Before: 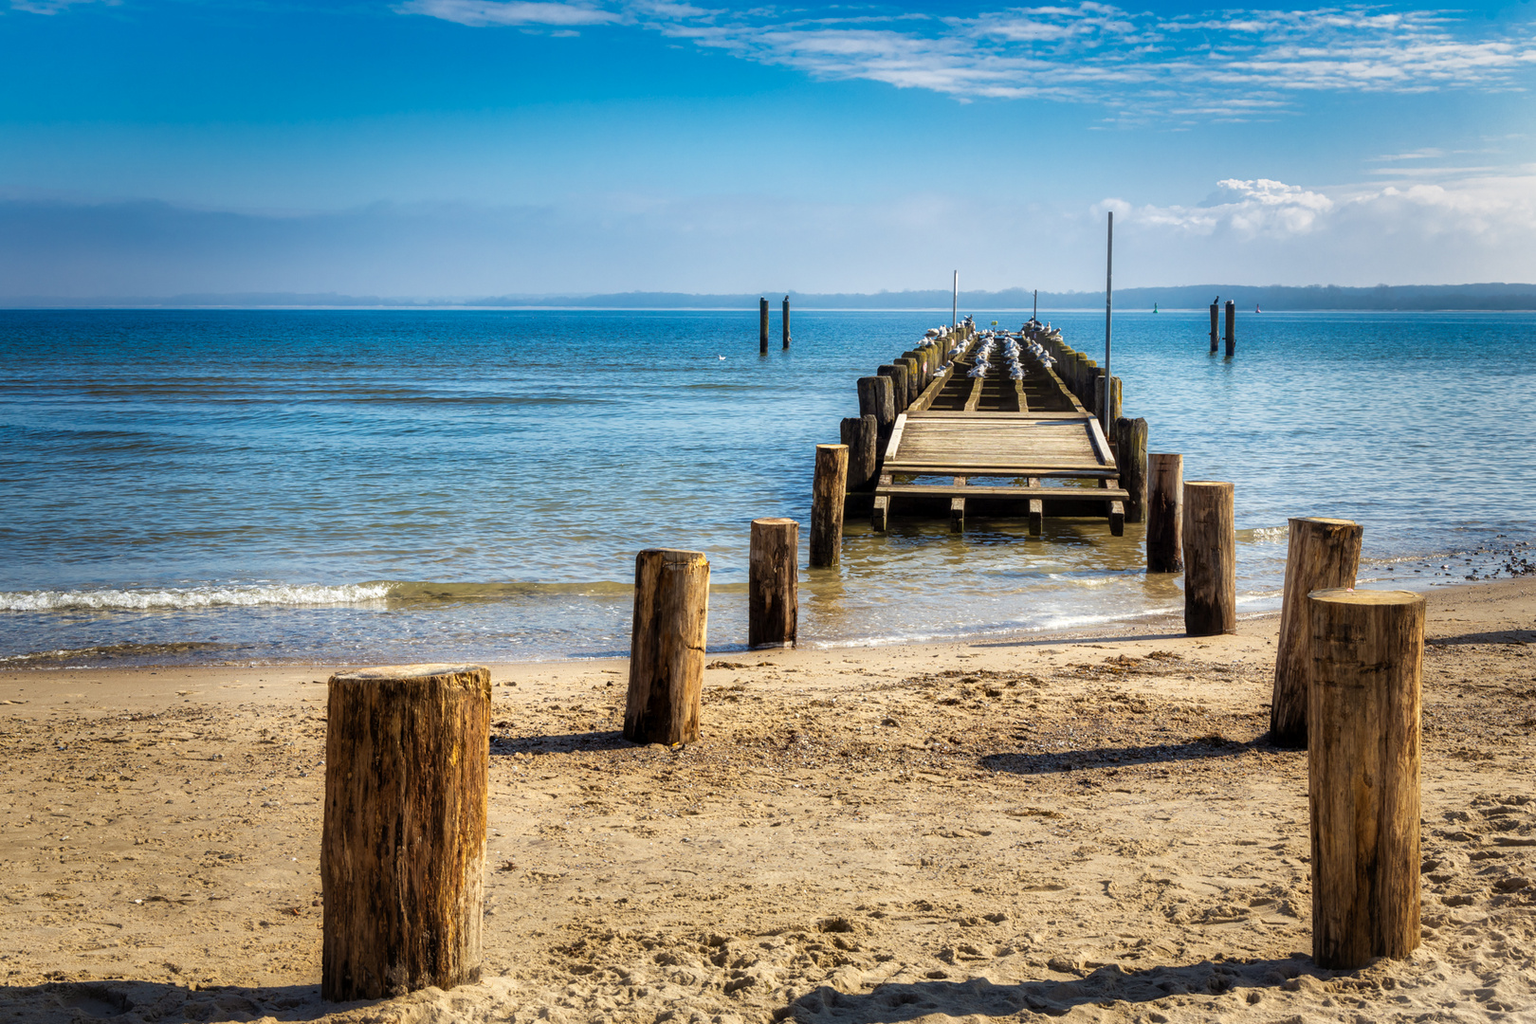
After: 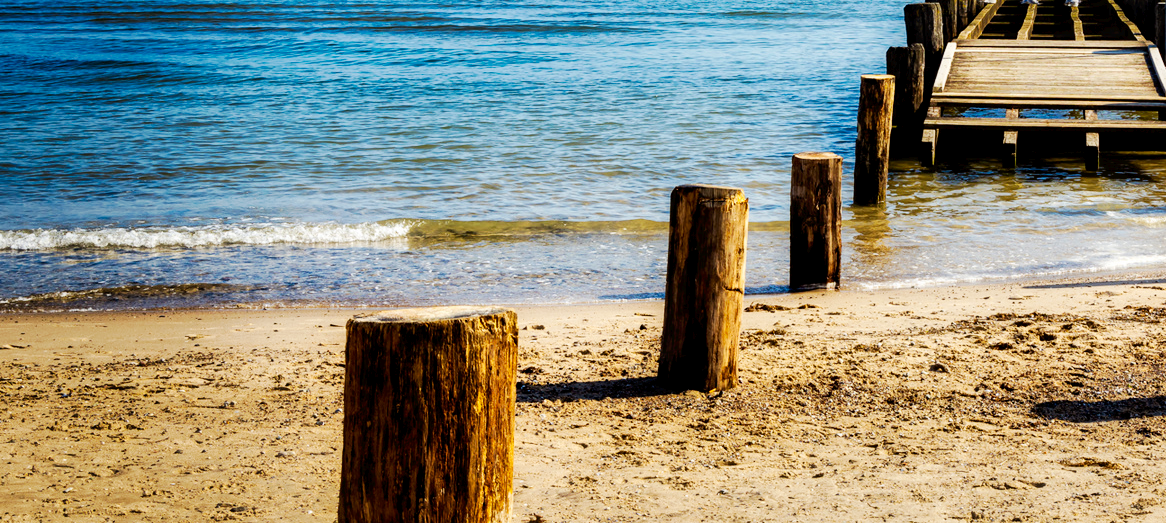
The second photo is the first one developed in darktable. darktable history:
exposure: black level correction 0.012, compensate highlight preservation false
crop: top 36.498%, right 27.964%, bottom 14.995%
tone curve: curves: ch0 [(0, 0) (0.003, 0.016) (0.011, 0.016) (0.025, 0.016) (0.044, 0.016) (0.069, 0.016) (0.1, 0.026) (0.136, 0.047) (0.177, 0.088) (0.224, 0.14) (0.277, 0.2) (0.335, 0.276) (0.399, 0.37) (0.468, 0.47) (0.543, 0.583) (0.623, 0.698) (0.709, 0.779) (0.801, 0.858) (0.898, 0.929) (1, 1)], preserve colors none
